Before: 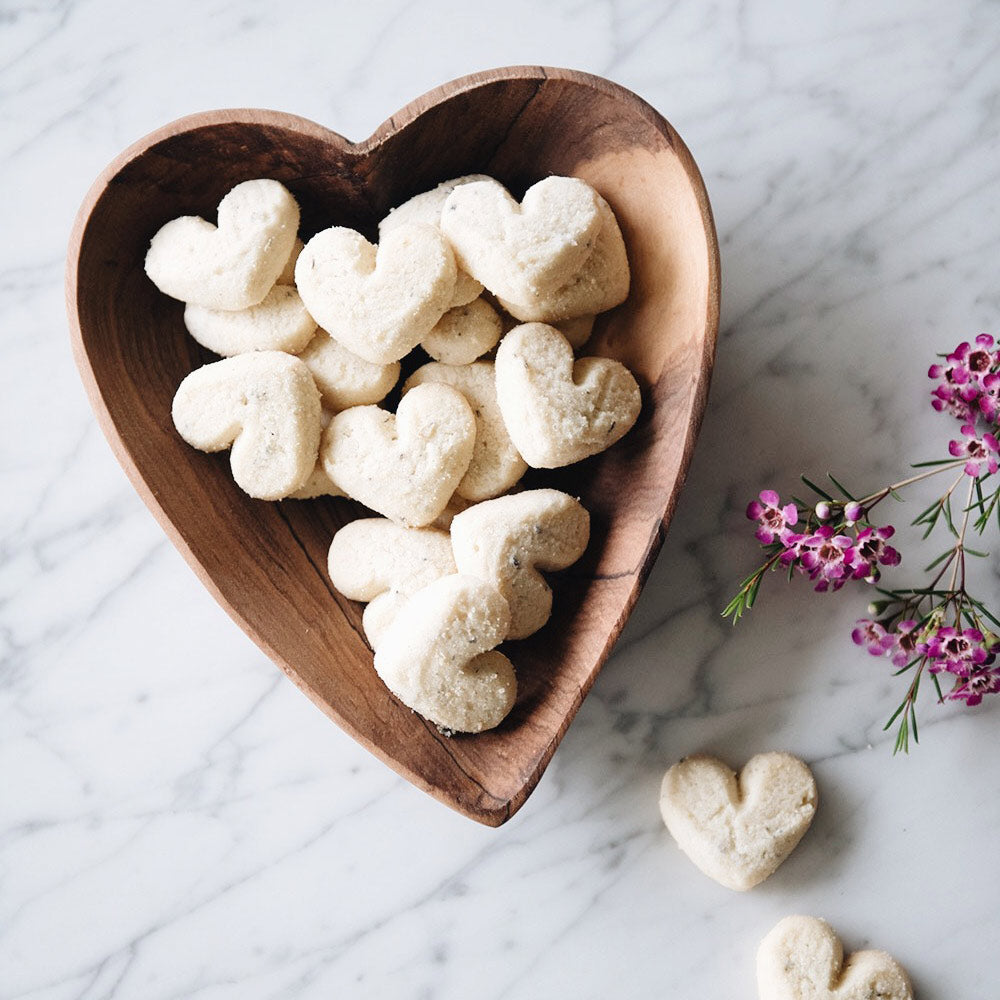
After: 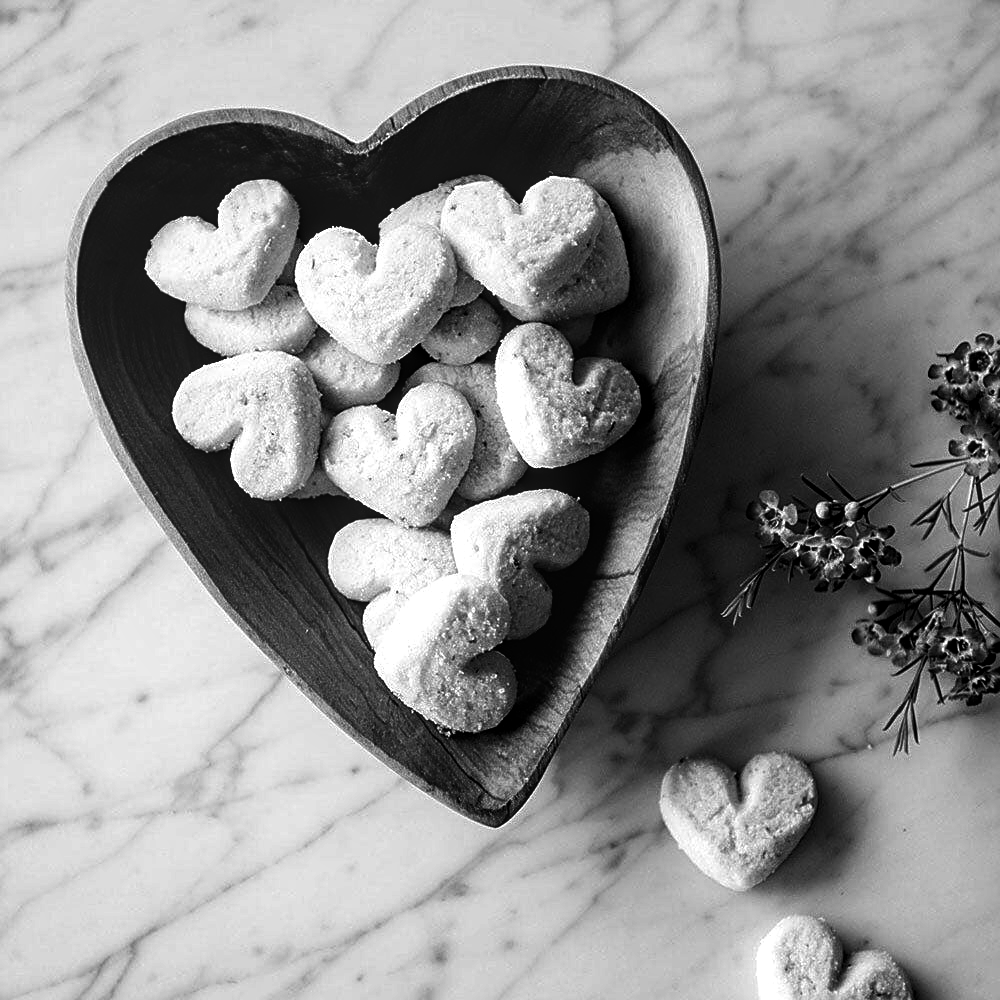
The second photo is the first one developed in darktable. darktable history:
local contrast: on, module defaults
exposure: exposure 0.197 EV, compensate highlight preservation false
contrast brightness saturation: contrast -0.03, brightness -0.59, saturation -1
sharpen: on, module defaults
